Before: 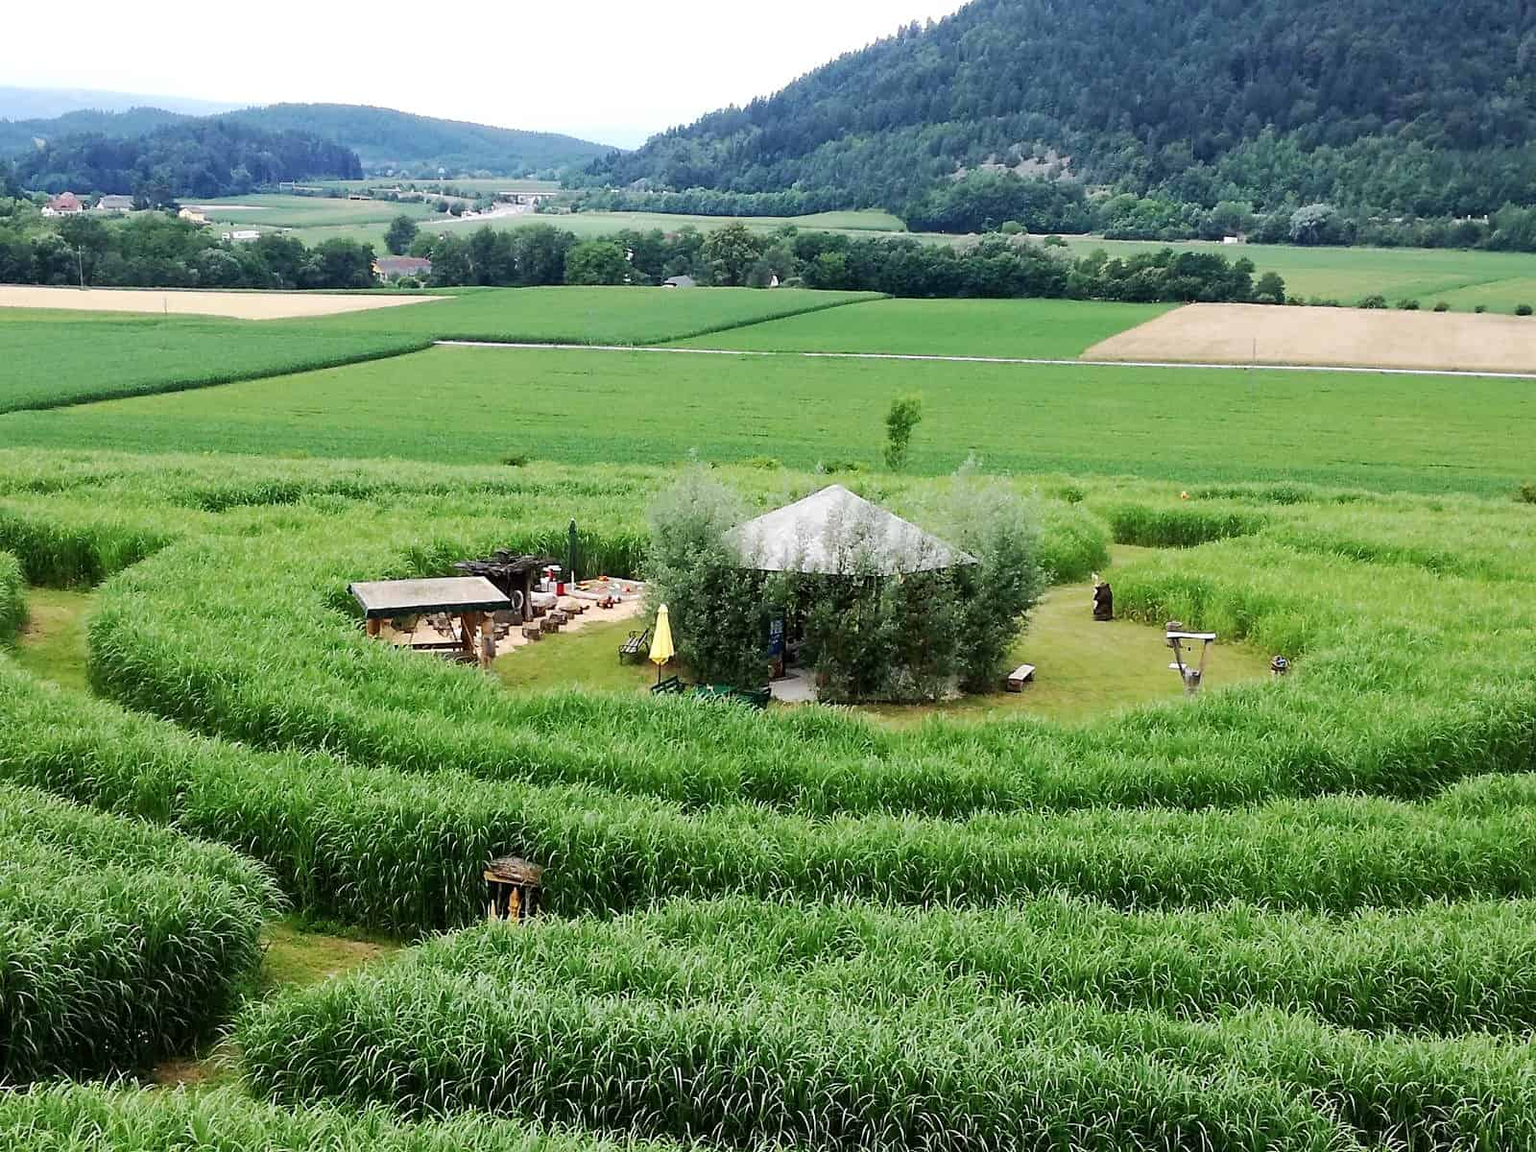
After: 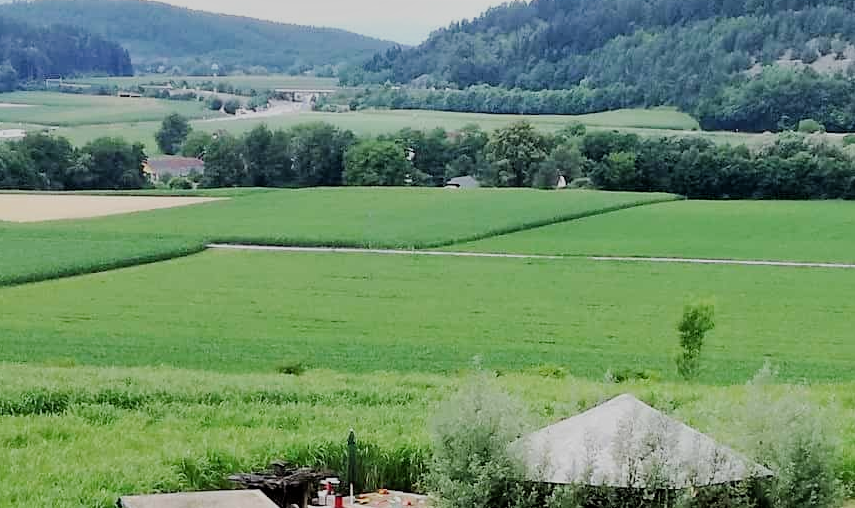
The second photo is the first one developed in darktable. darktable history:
crop: left 15.324%, top 9.268%, right 31.216%, bottom 48.319%
shadows and highlights: low approximation 0.01, soften with gaussian
filmic rgb: black relative exposure -7.65 EV, white relative exposure 4.56 EV, hardness 3.61
